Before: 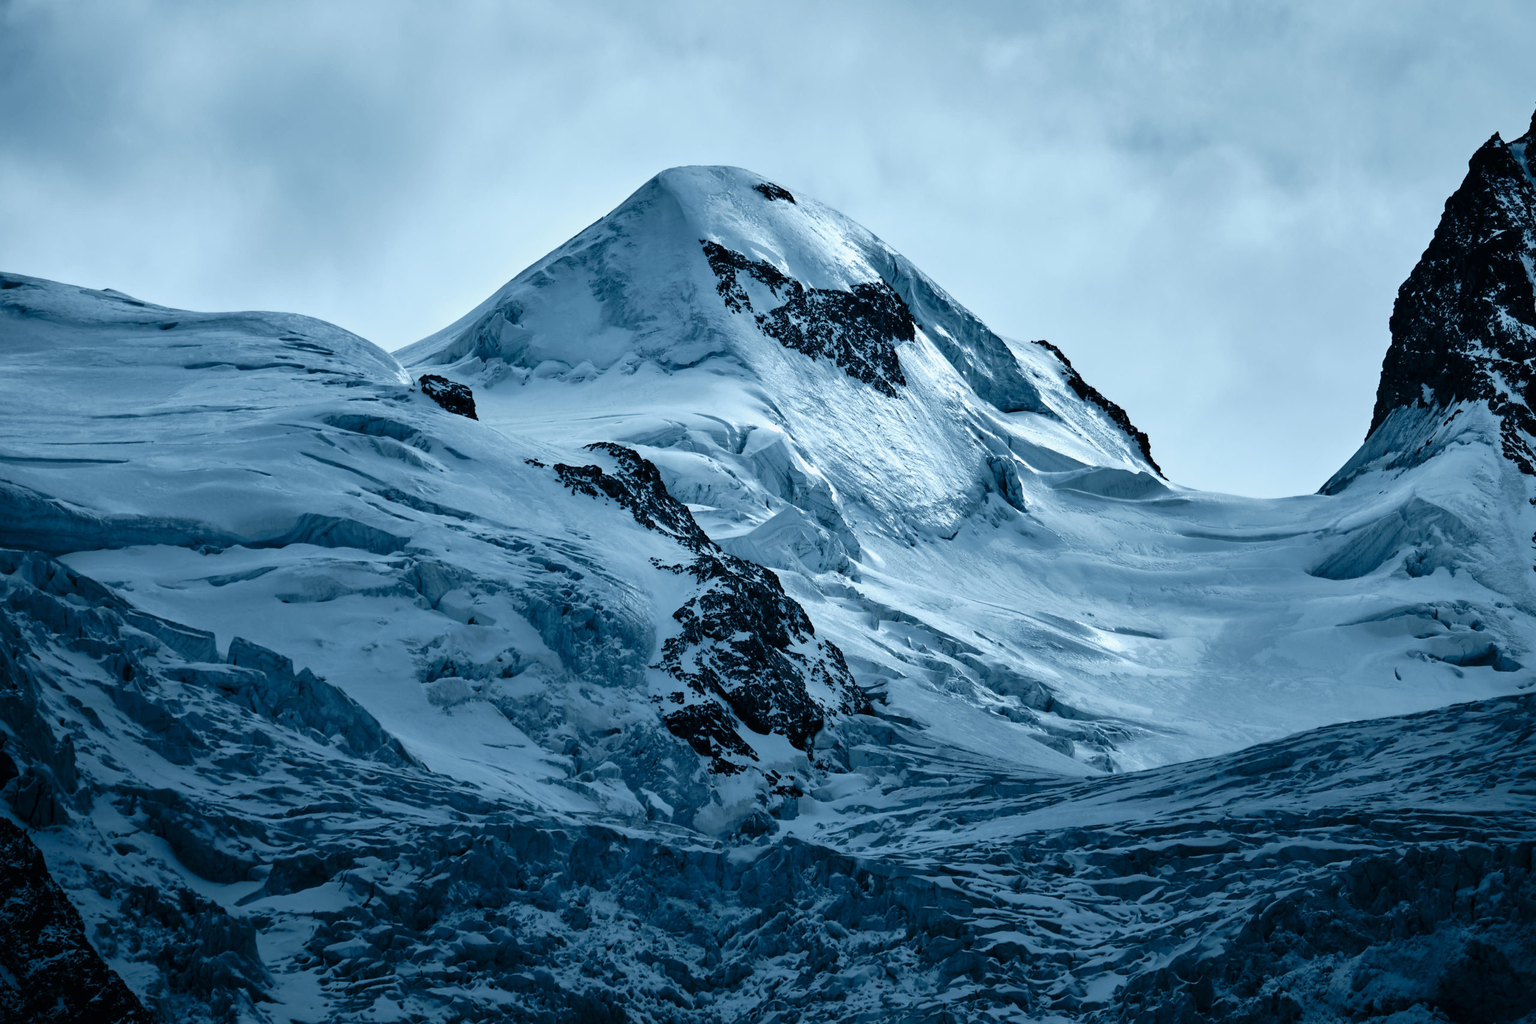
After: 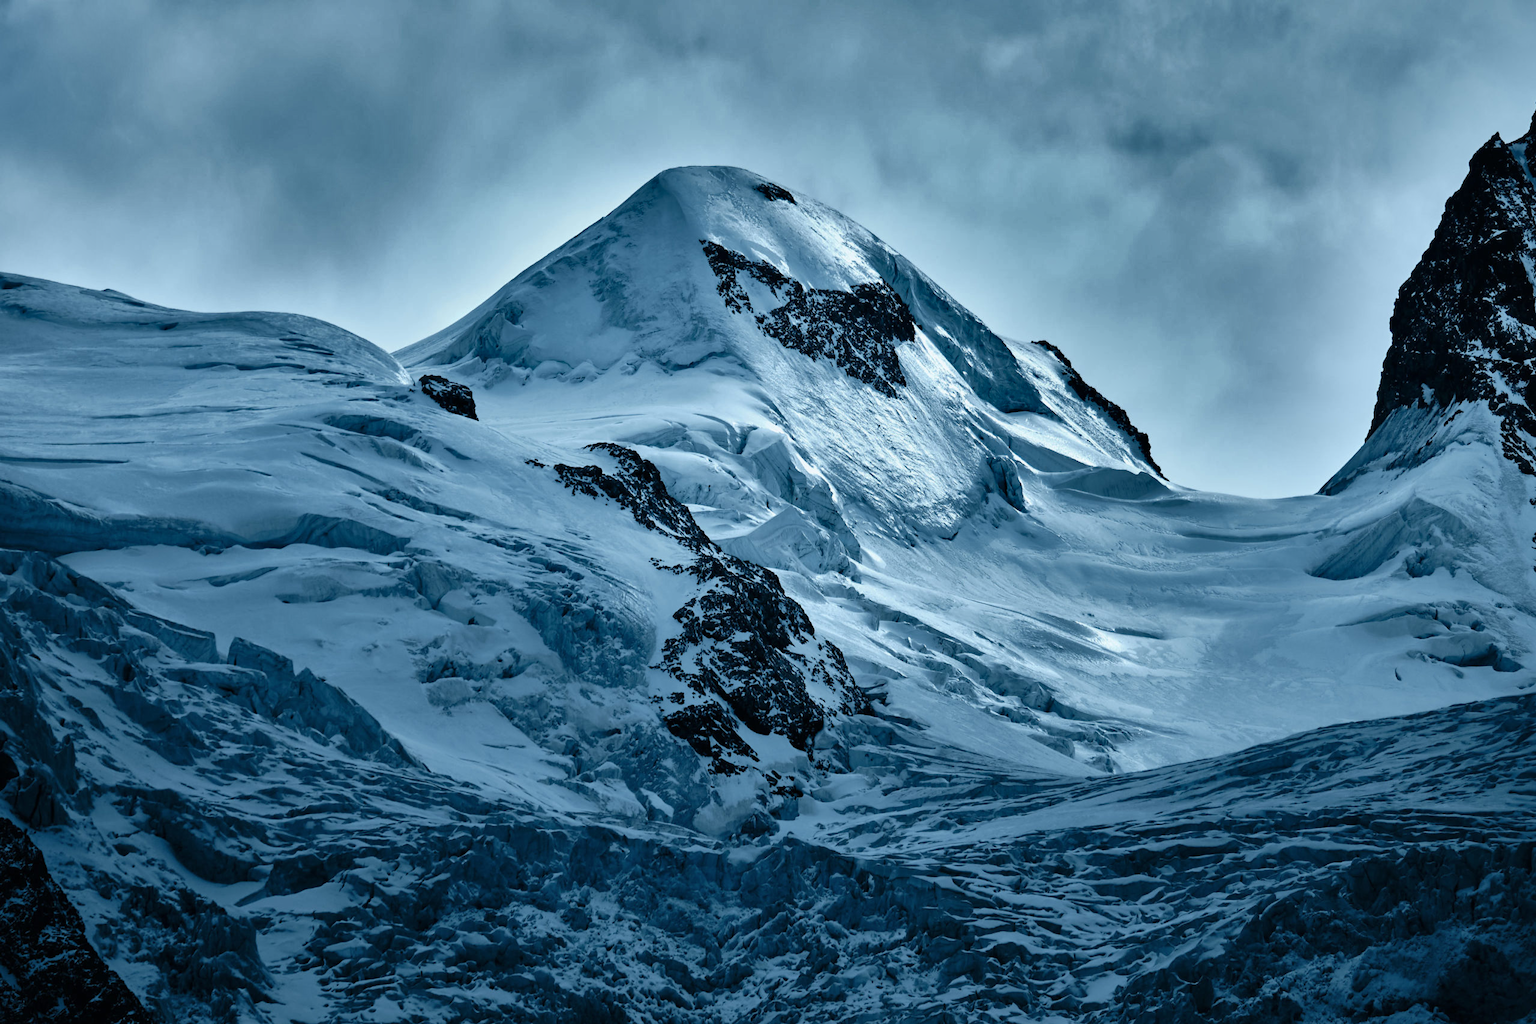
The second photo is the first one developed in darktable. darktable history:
shadows and highlights: shadows 24.7, highlights -79.54, soften with gaussian
